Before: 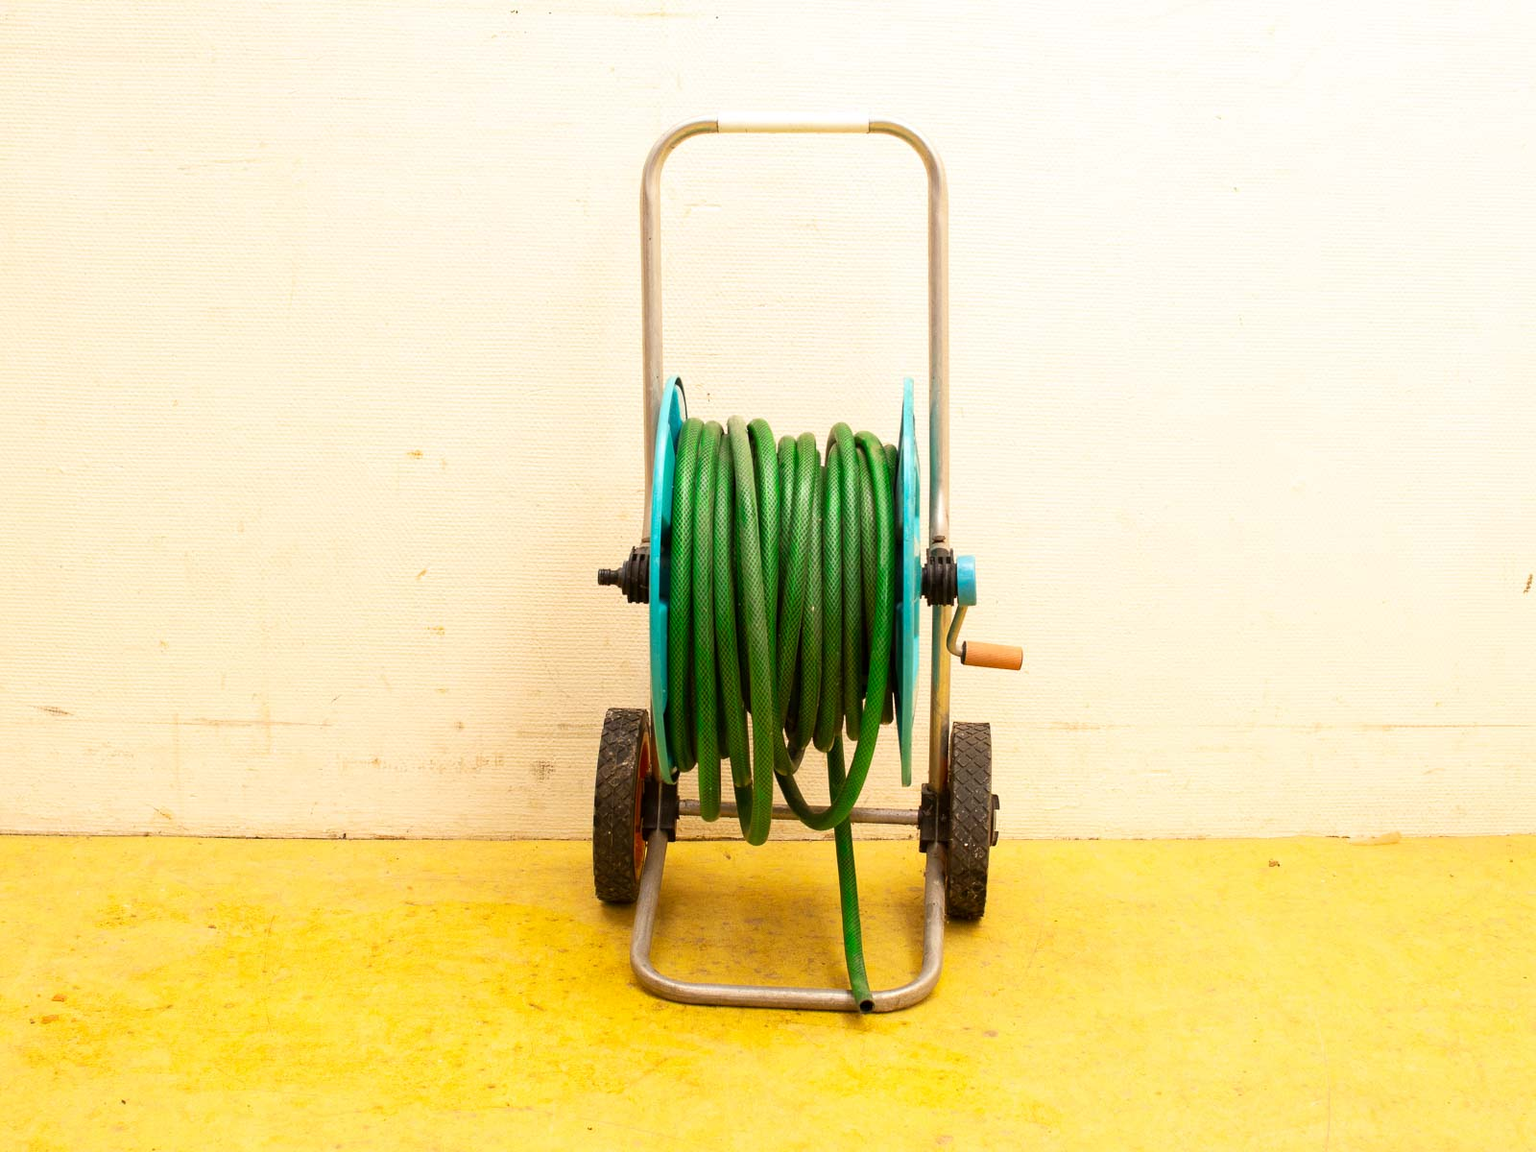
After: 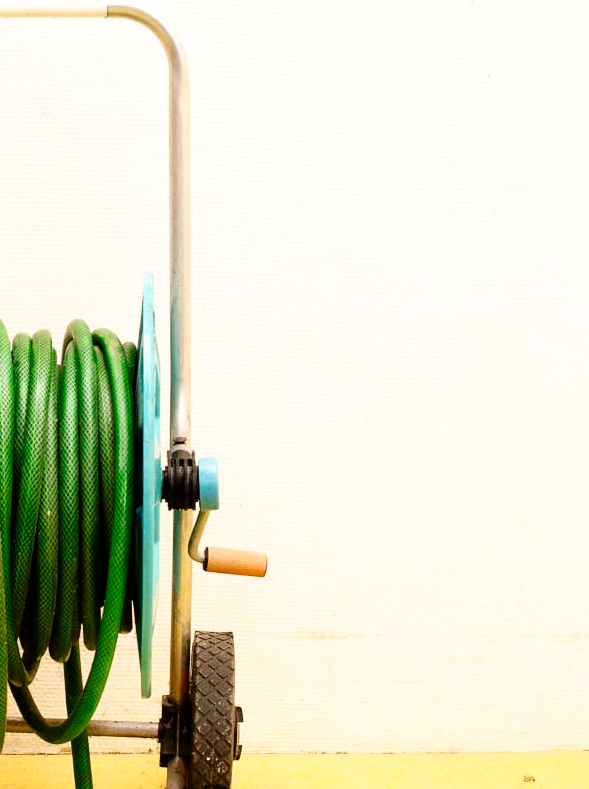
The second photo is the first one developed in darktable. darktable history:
contrast brightness saturation: saturation -0.164
crop and rotate: left 49.889%, top 10.149%, right 13.258%, bottom 24.042%
tone curve: curves: ch0 [(0, 0) (0.003, 0) (0.011, 0.002) (0.025, 0.004) (0.044, 0.007) (0.069, 0.015) (0.1, 0.025) (0.136, 0.04) (0.177, 0.09) (0.224, 0.152) (0.277, 0.239) (0.335, 0.335) (0.399, 0.43) (0.468, 0.524) (0.543, 0.621) (0.623, 0.712) (0.709, 0.792) (0.801, 0.871) (0.898, 0.951) (1, 1)], preserve colors none
